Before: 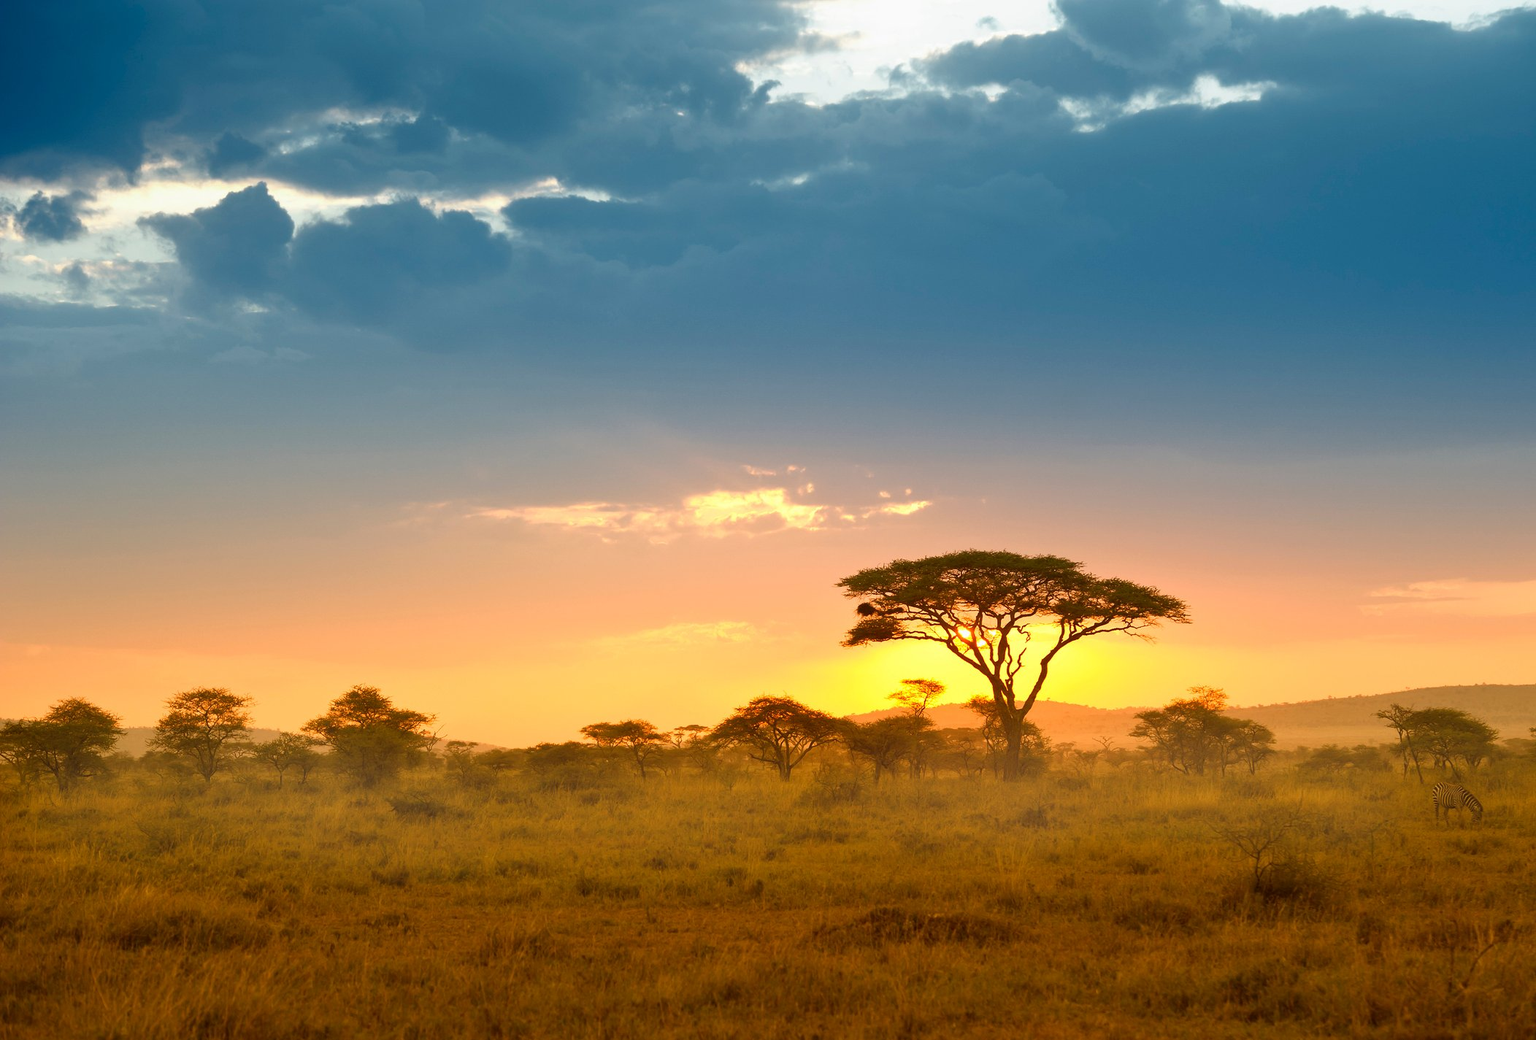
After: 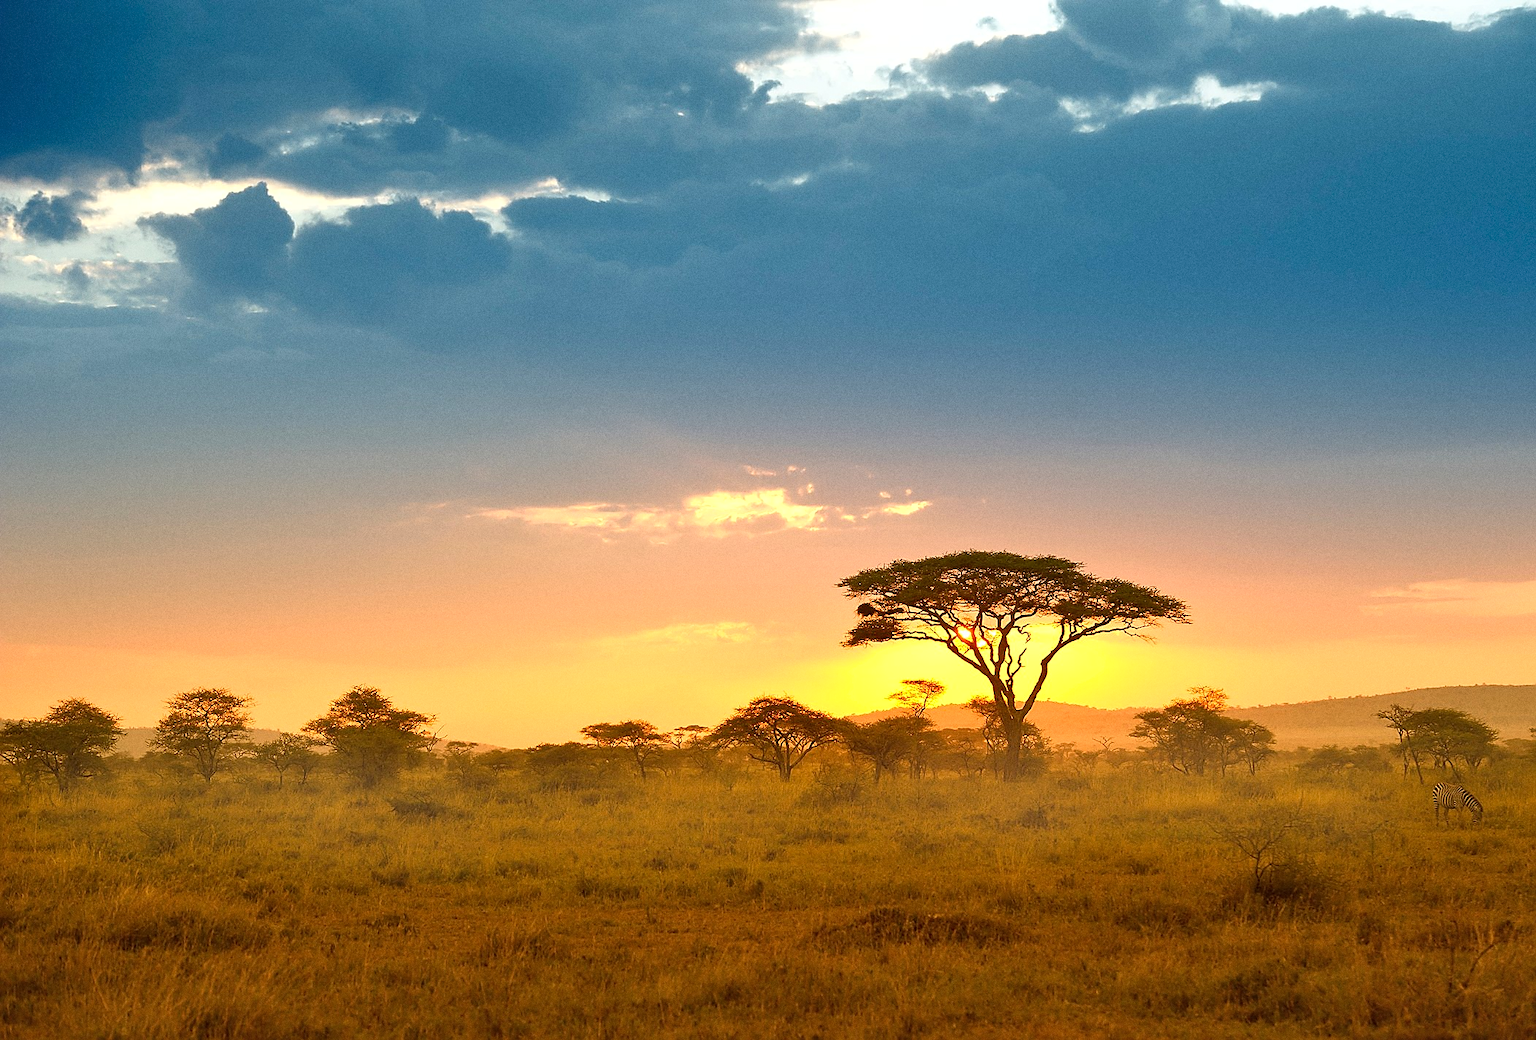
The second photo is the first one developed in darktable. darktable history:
shadows and highlights: radius 125.46, shadows 30.51, highlights -30.51, low approximation 0.01, soften with gaussian
sharpen: radius 1.4, amount 1.25, threshold 0.7
levels: levels [0, 0.476, 0.951]
grain: coarseness 0.09 ISO
